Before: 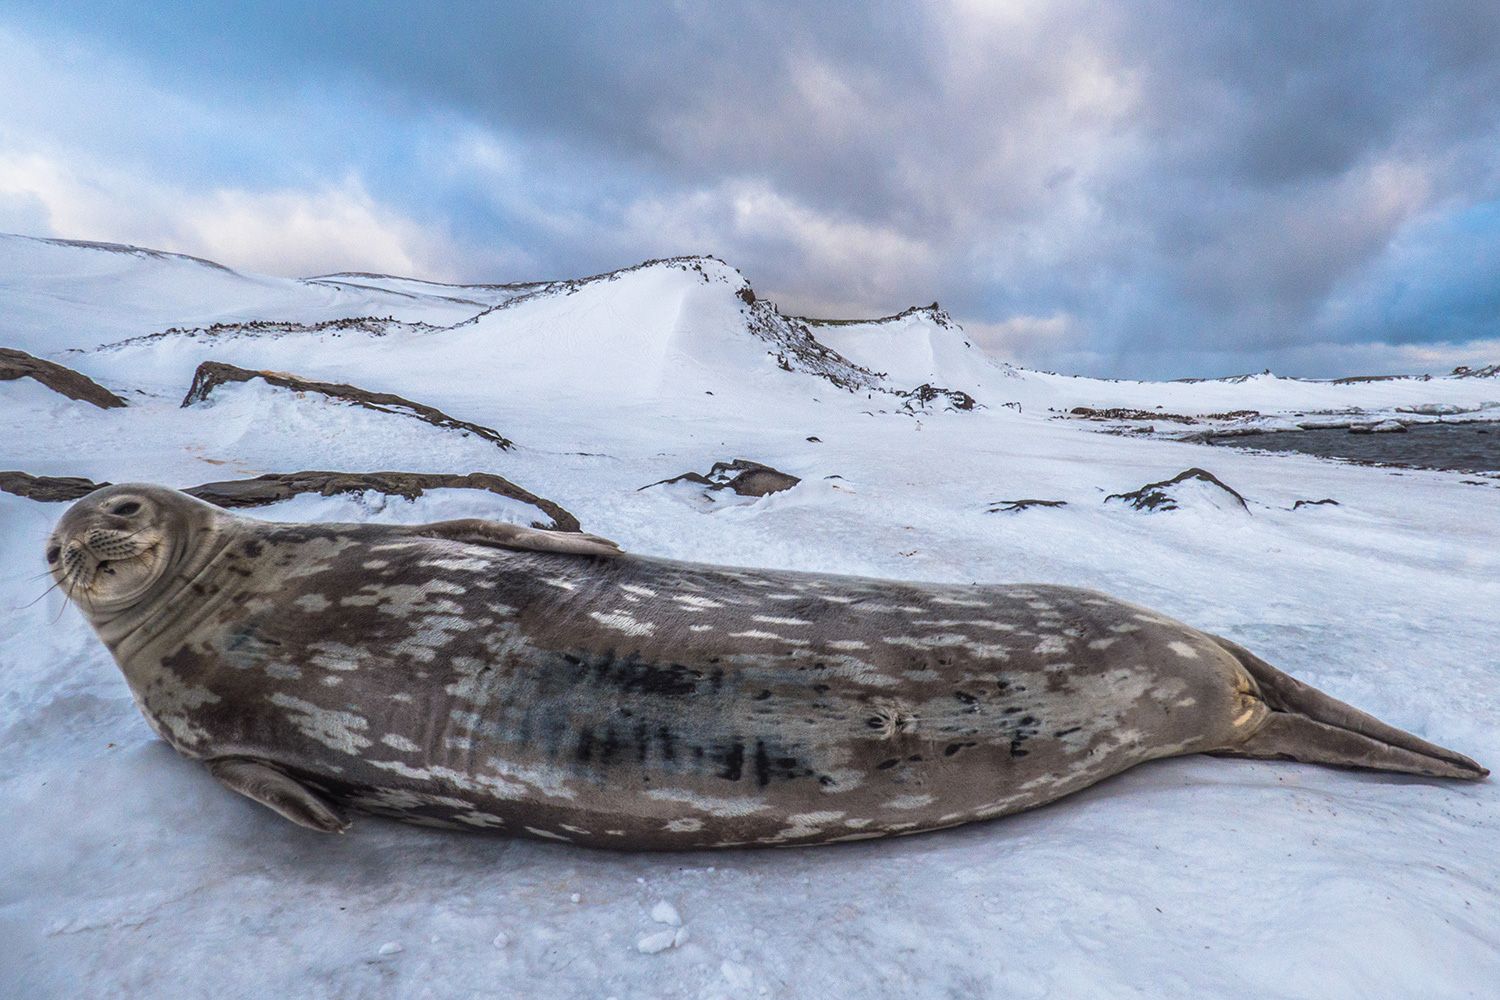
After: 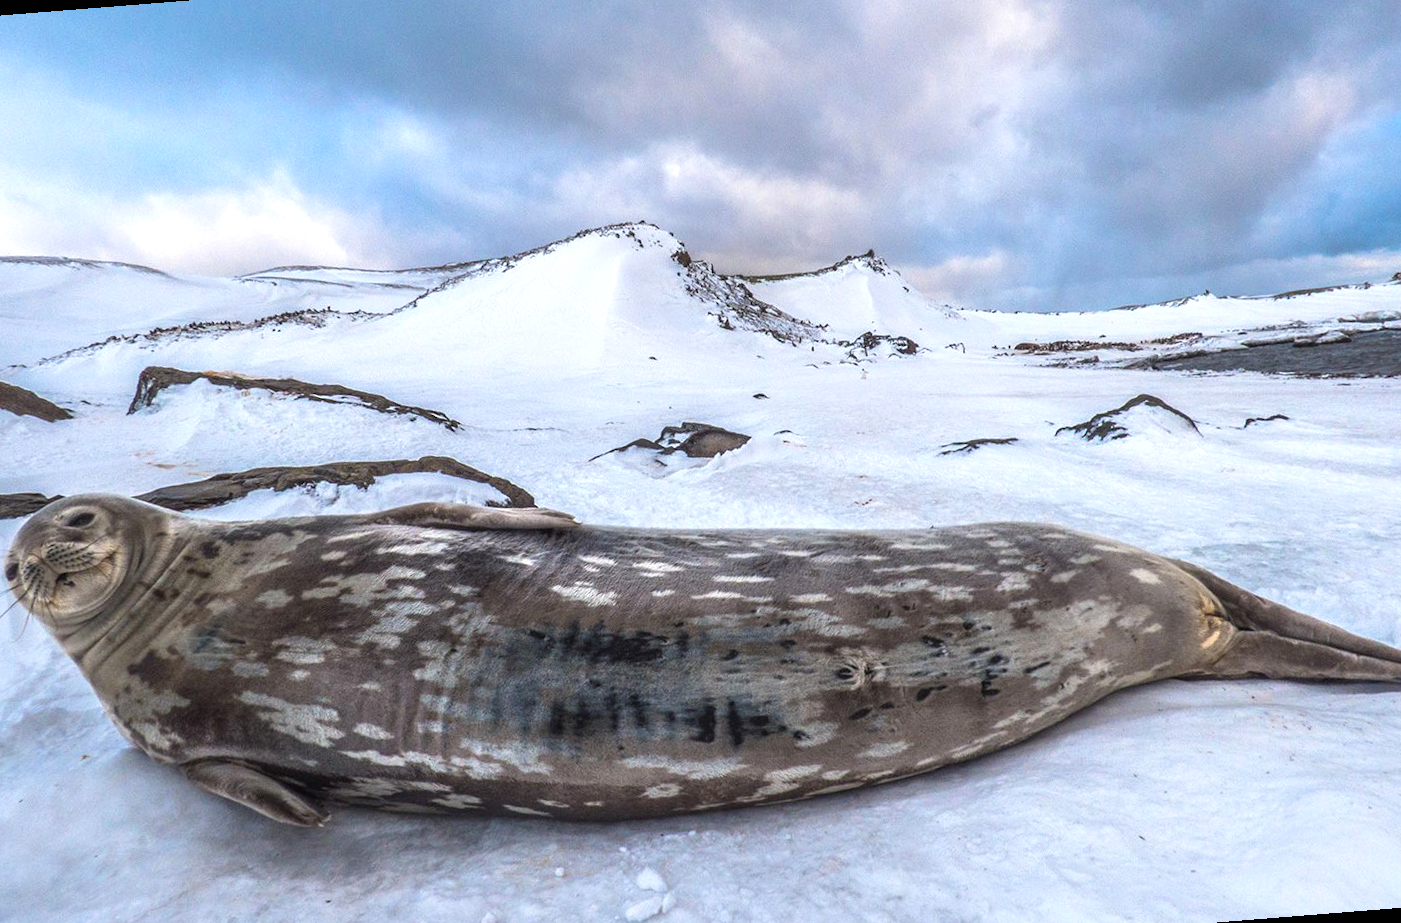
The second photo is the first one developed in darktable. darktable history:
rotate and perspective: rotation -4.57°, crop left 0.054, crop right 0.944, crop top 0.087, crop bottom 0.914
tone equalizer: -8 EV 0.06 EV, smoothing diameter 25%, edges refinement/feathering 10, preserve details guided filter
exposure: black level correction 0, exposure 0.4 EV, compensate exposure bias true, compensate highlight preservation false
